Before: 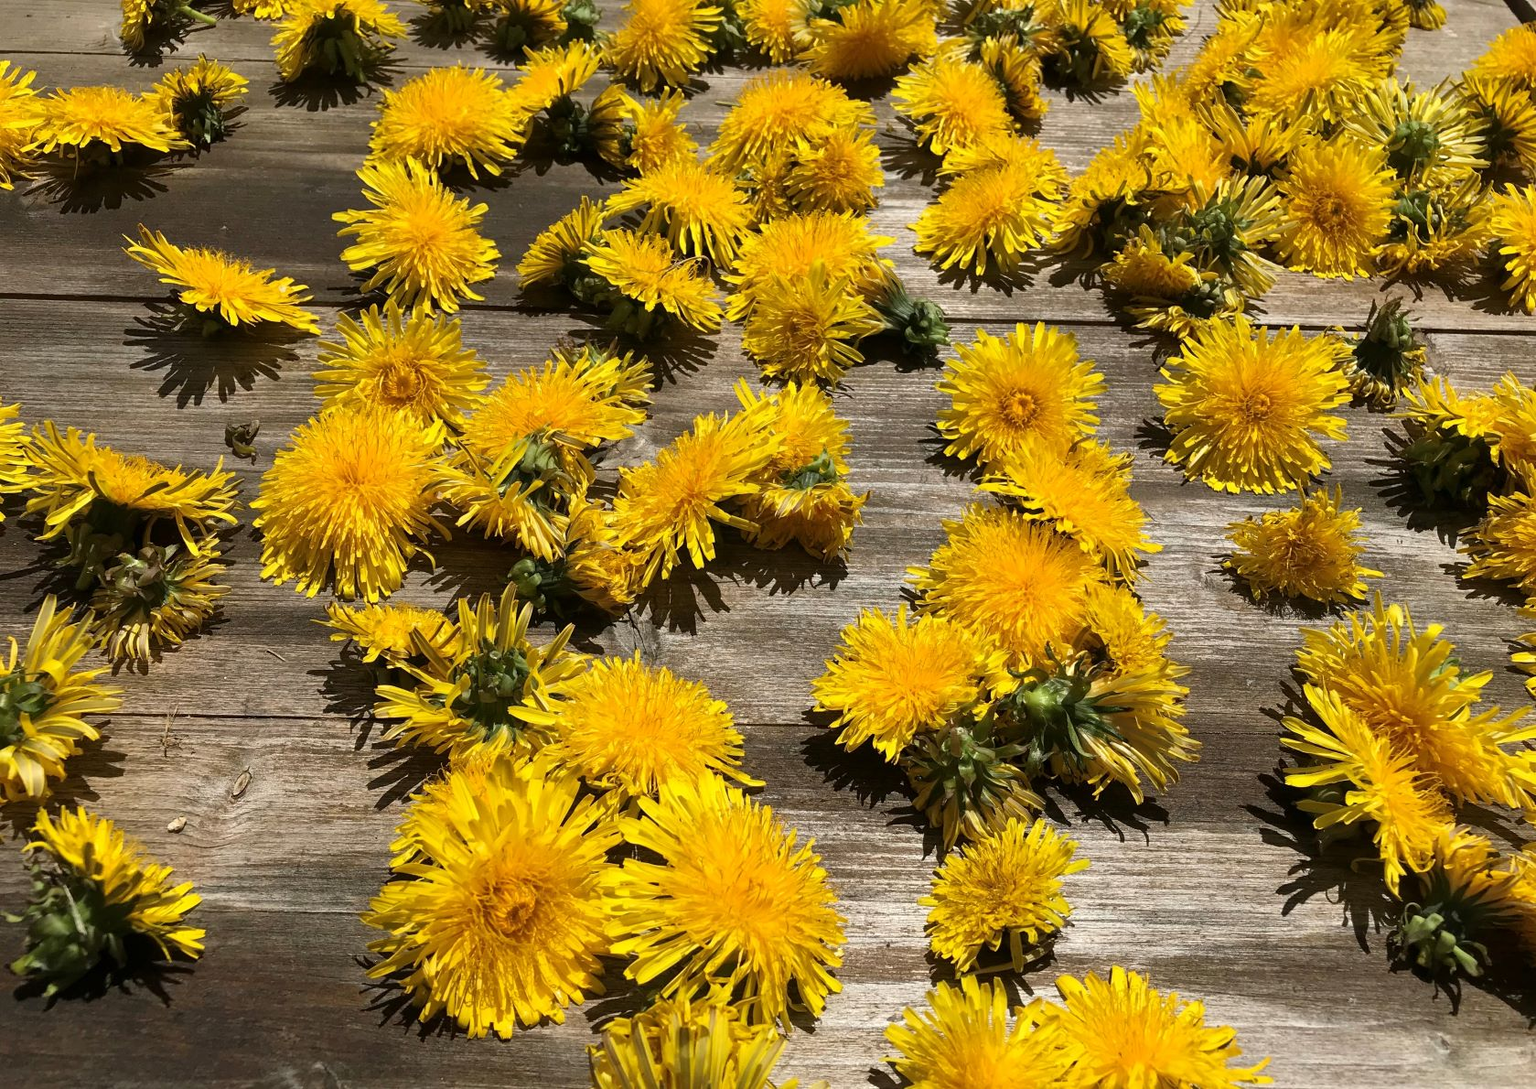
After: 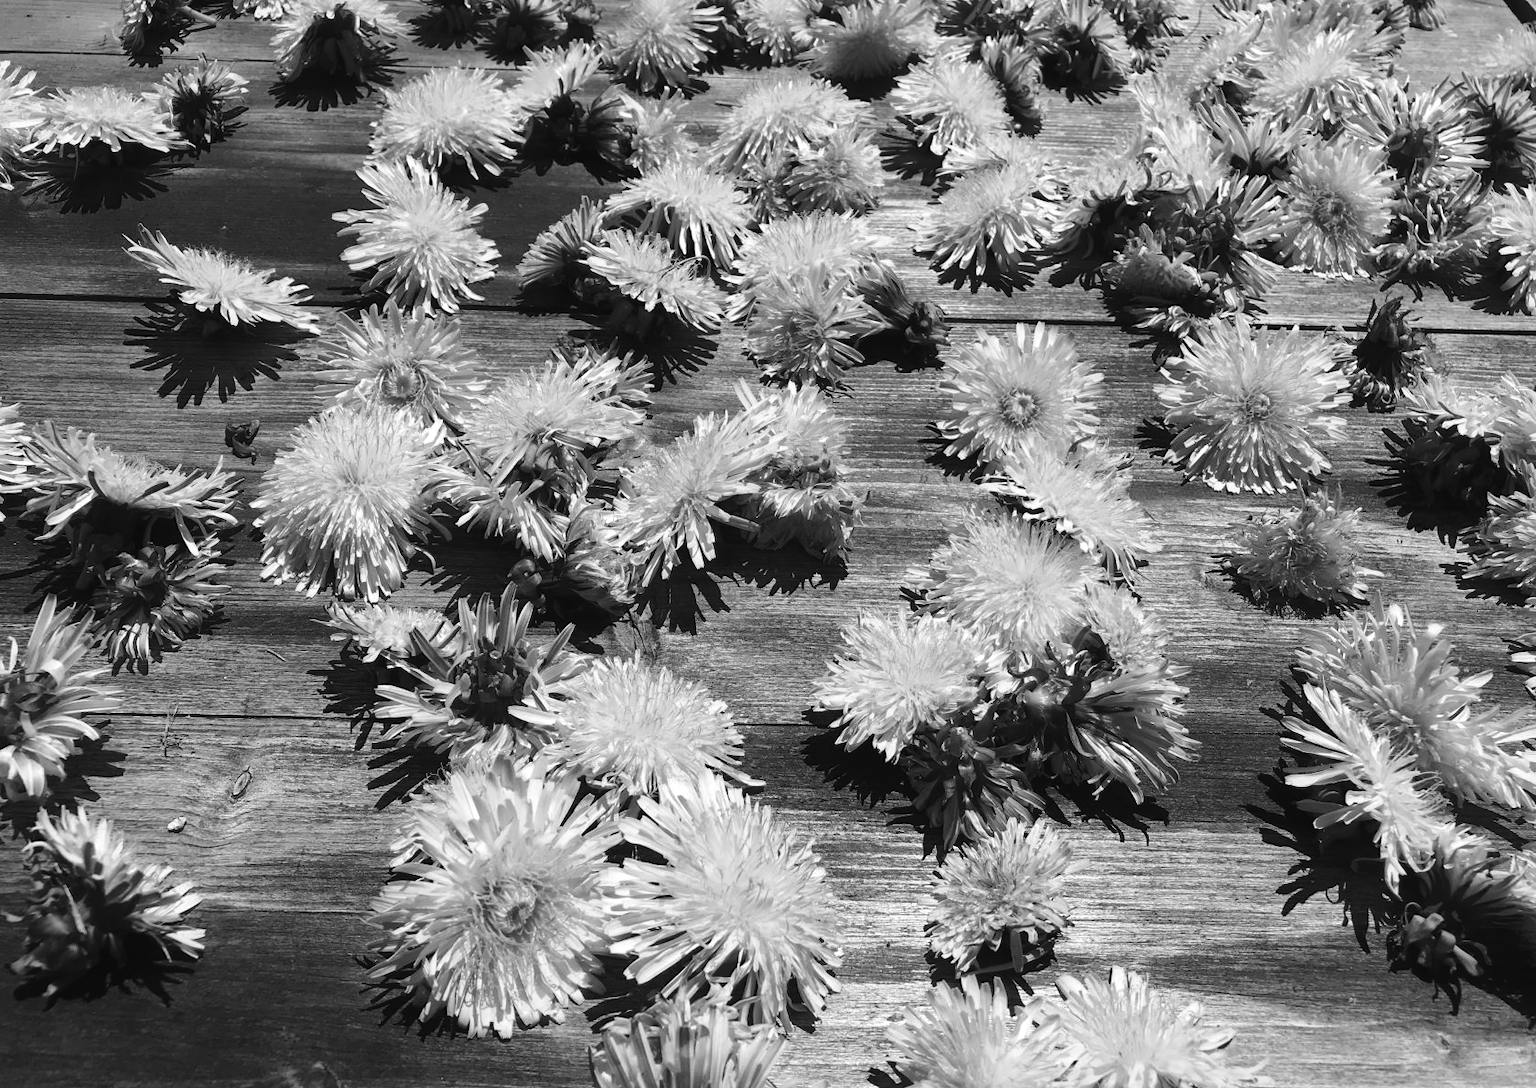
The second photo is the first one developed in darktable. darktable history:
color correction: highlights a* -0.95, highlights b* 4.5, shadows a* 3.55
monochrome: a 79.32, b 81.83, size 1.1
color balance rgb: global offset › luminance 0.71%, perceptual saturation grading › global saturation -11.5%, perceptual brilliance grading › highlights 17.77%, perceptual brilliance grading › mid-tones 31.71%, perceptual brilliance grading › shadows -31.01%, global vibrance 50%
